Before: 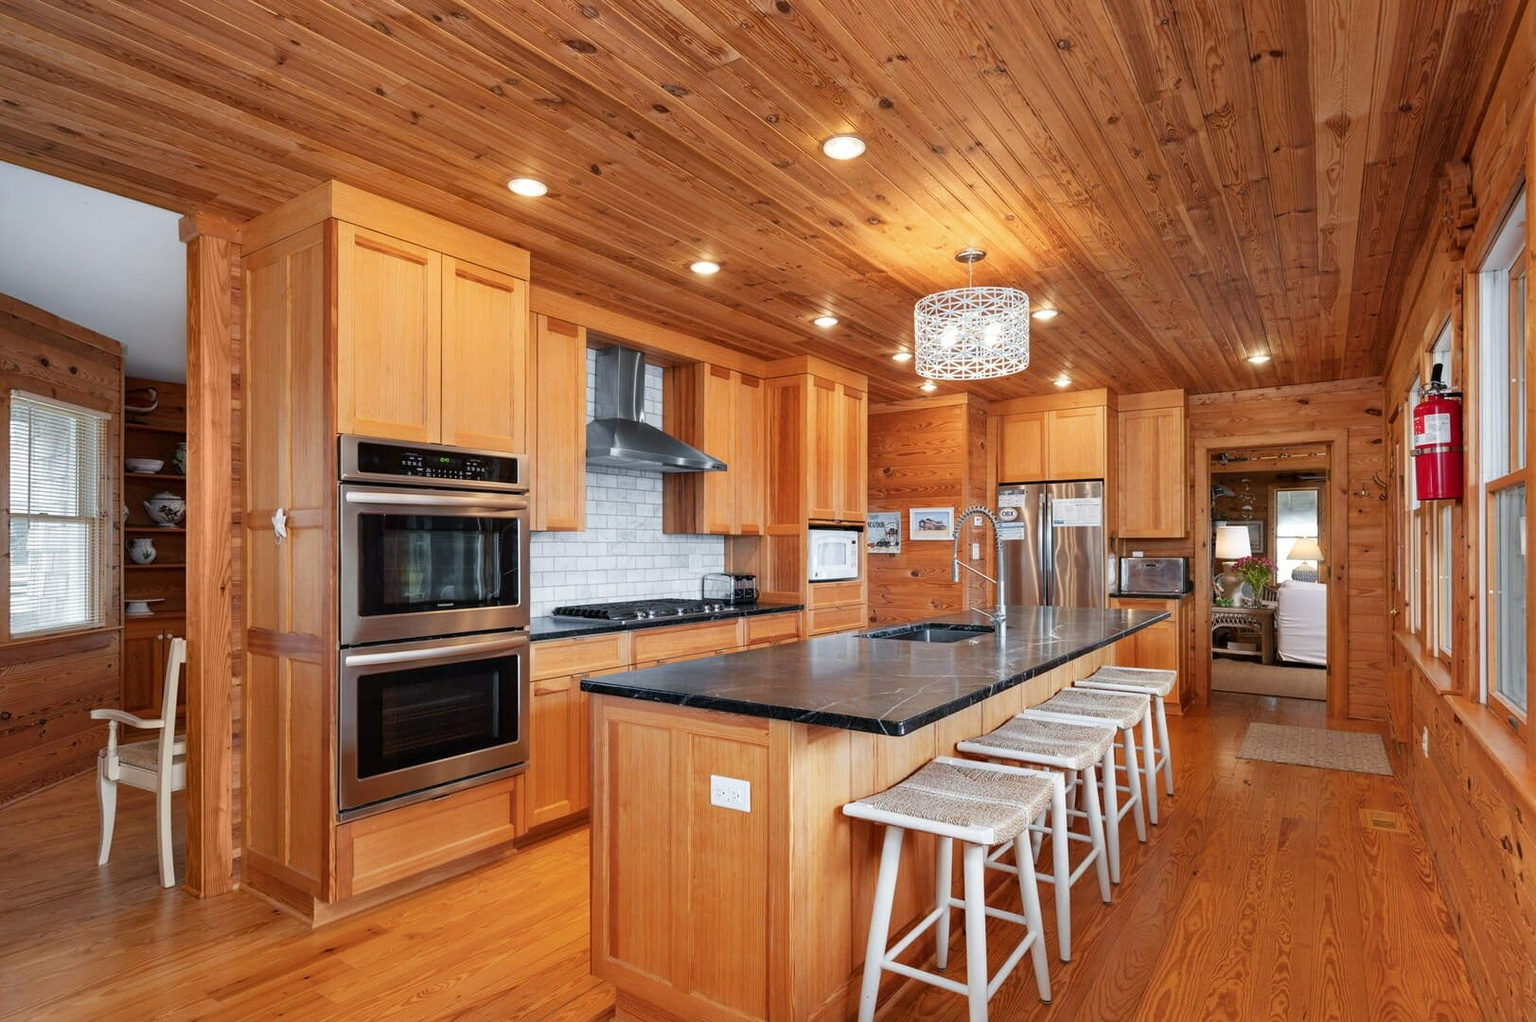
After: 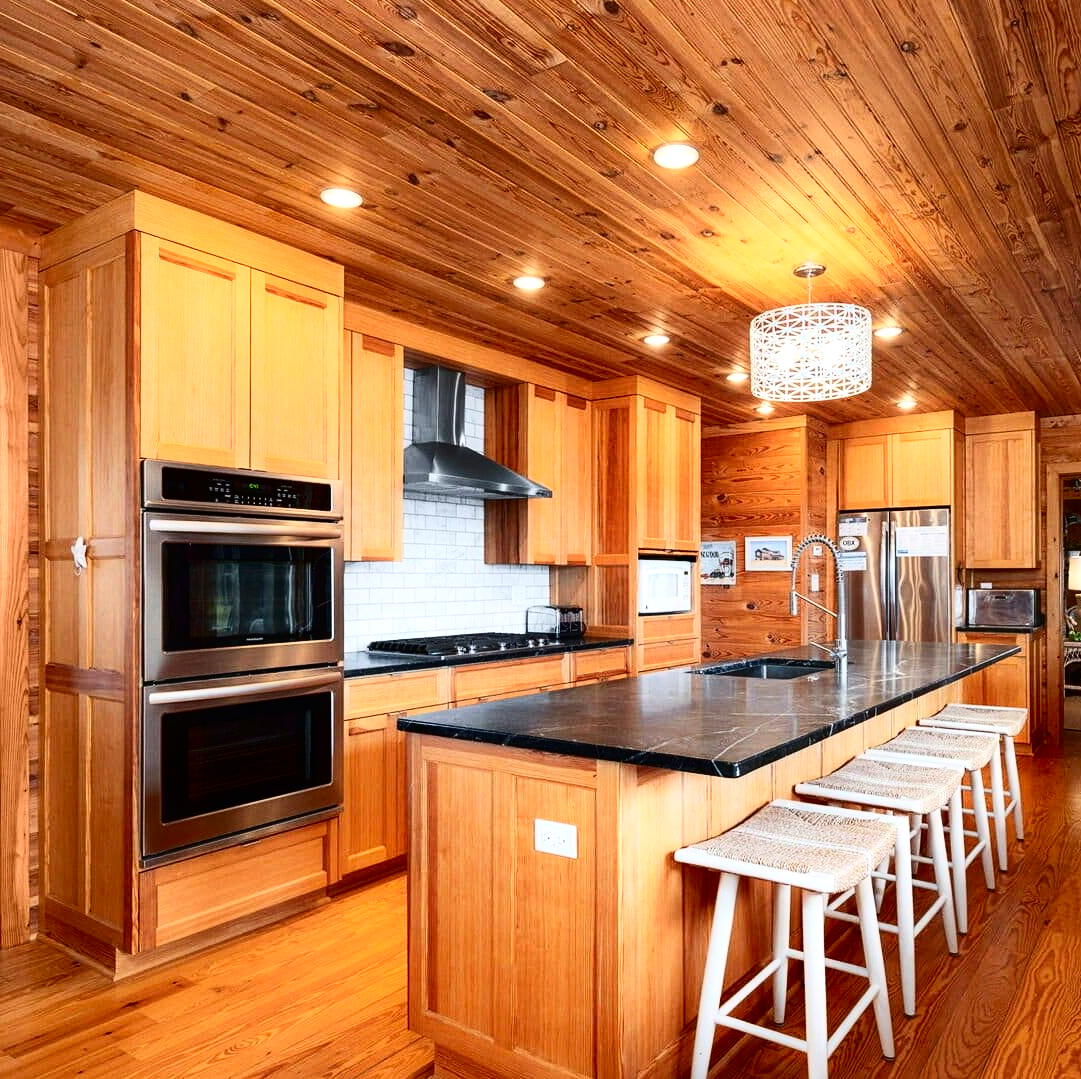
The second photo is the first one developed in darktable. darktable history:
contrast equalizer: y [[0.5, 0.496, 0.435, 0.435, 0.496, 0.5], [0.5 ×6], [0.5 ×6], [0 ×6], [0 ×6]]
crop and rotate: left 13.336%, right 20.008%
tone equalizer: -8 EV -0.408 EV, -7 EV -0.409 EV, -6 EV -0.367 EV, -5 EV -0.253 EV, -3 EV 0.231 EV, -2 EV 0.327 EV, -1 EV 0.365 EV, +0 EV 0.401 EV
contrast brightness saturation: contrast 0.335, brightness -0.066, saturation 0.173
